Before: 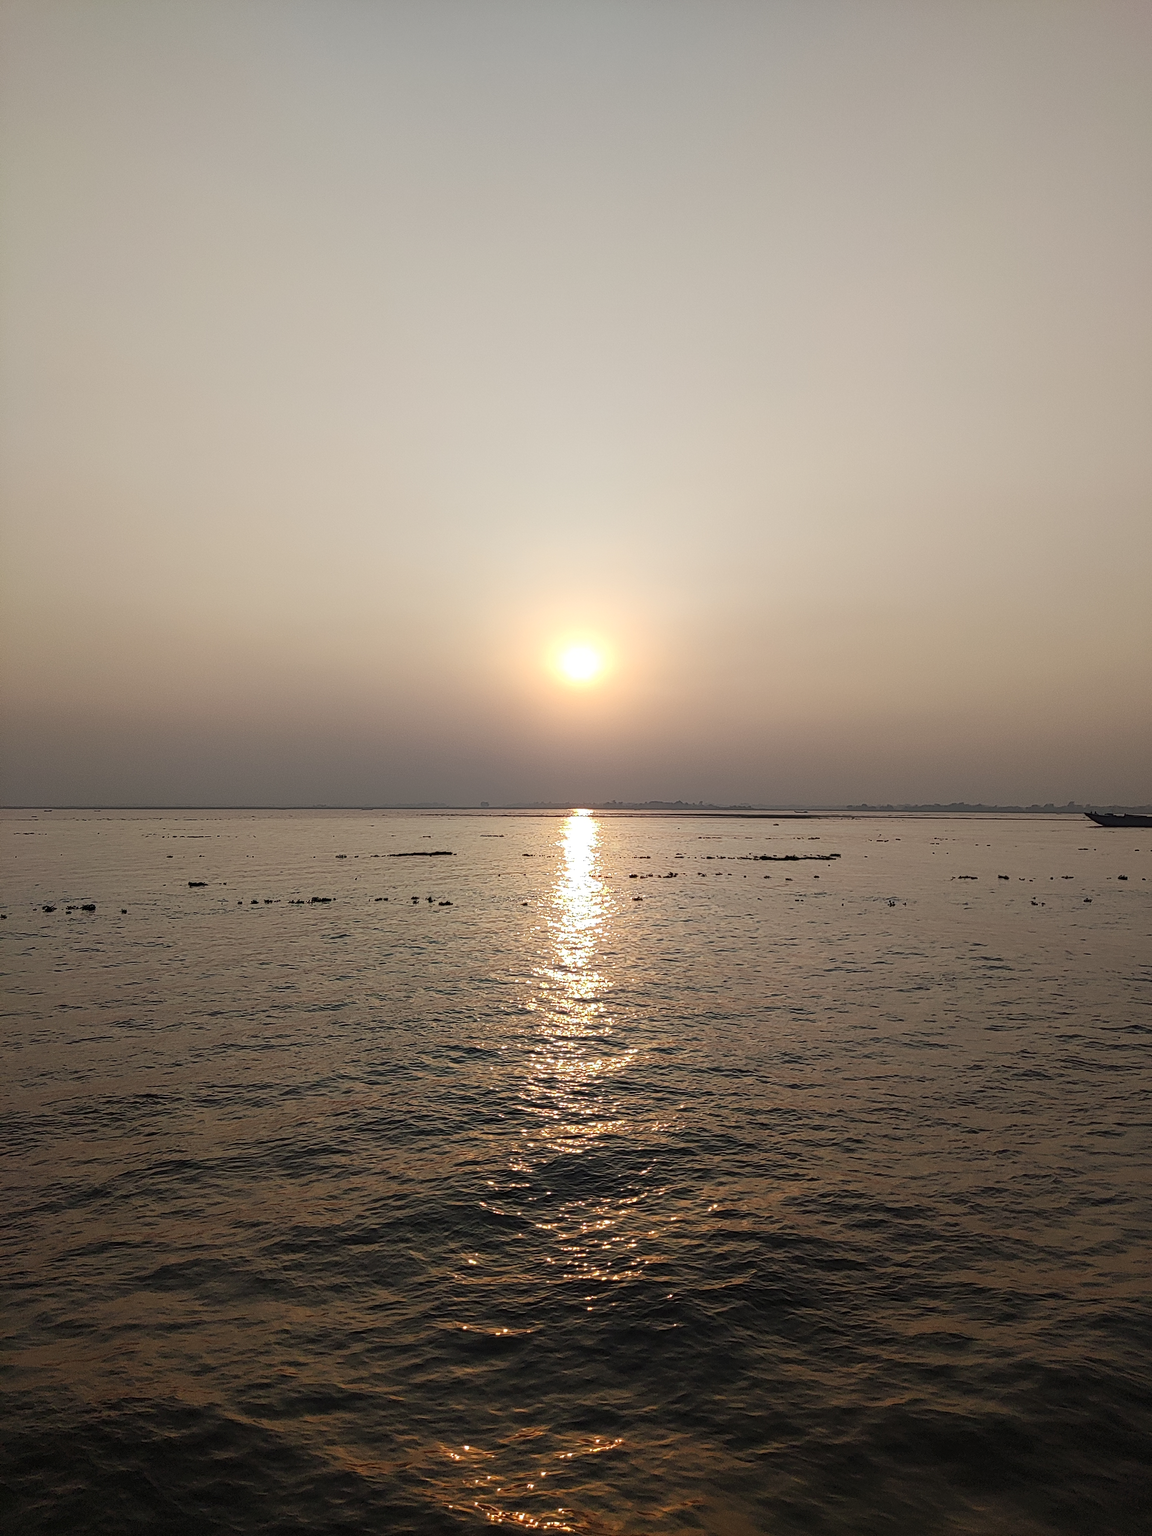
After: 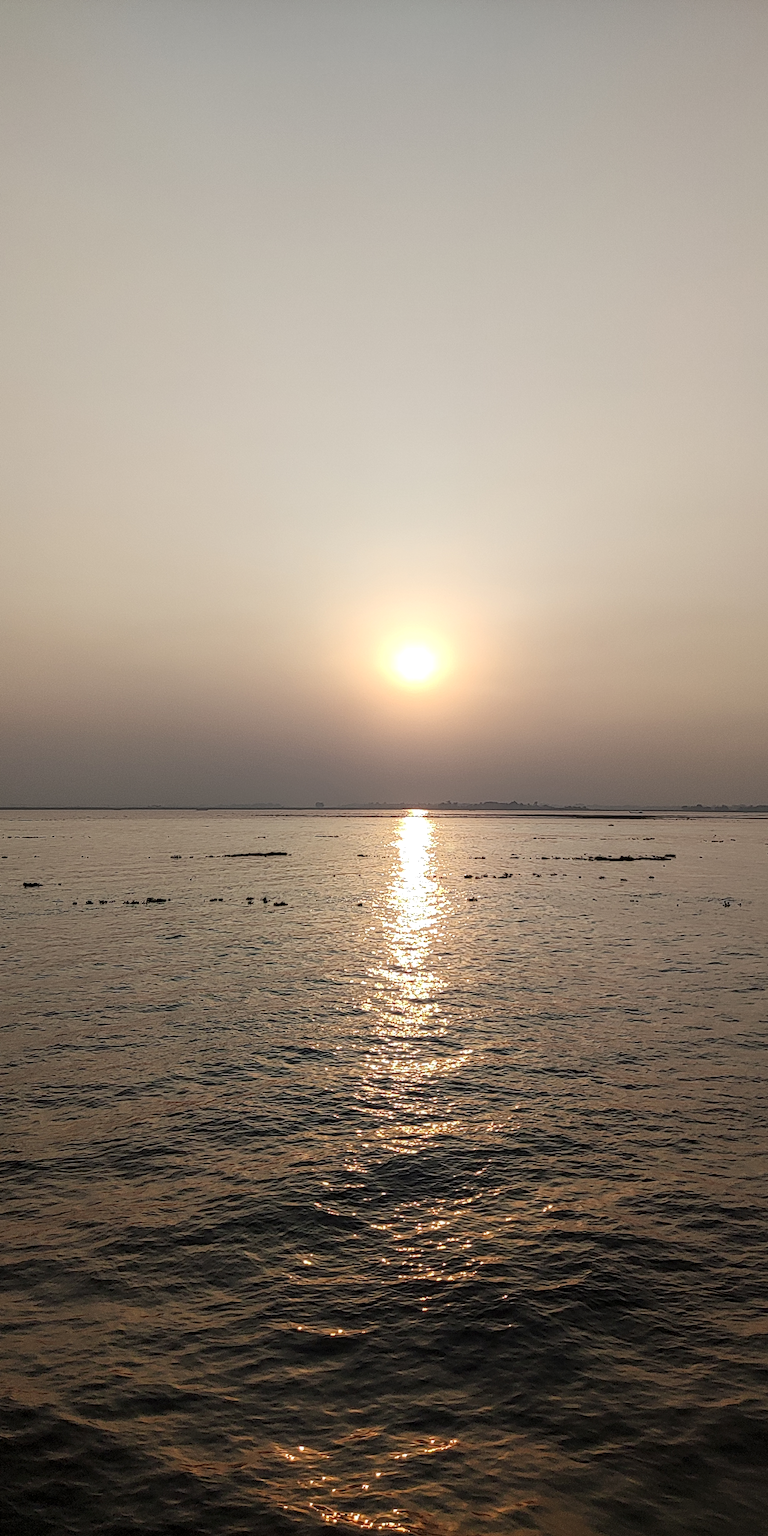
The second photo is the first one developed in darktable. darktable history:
crop and rotate: left 14.375%, right 18.932%
local contrast: on, module defaults
